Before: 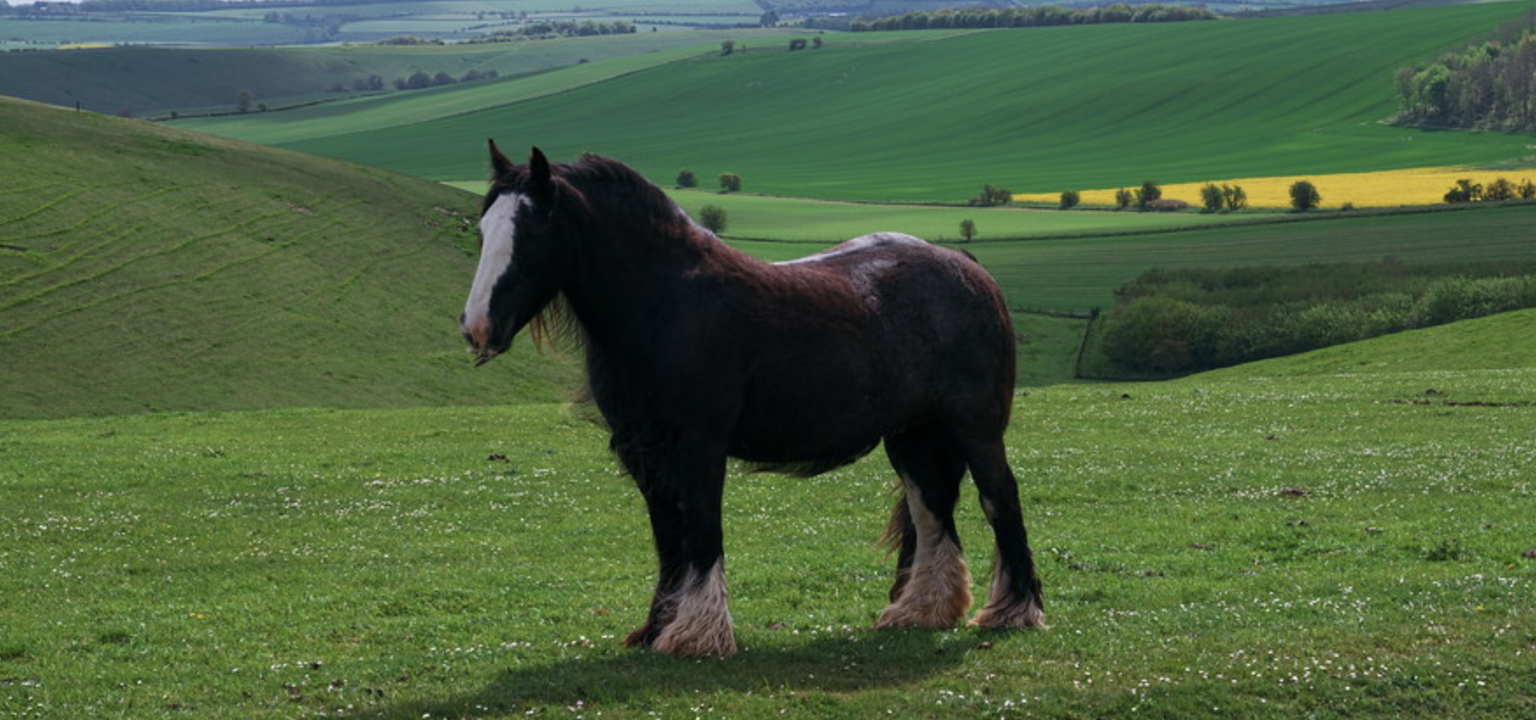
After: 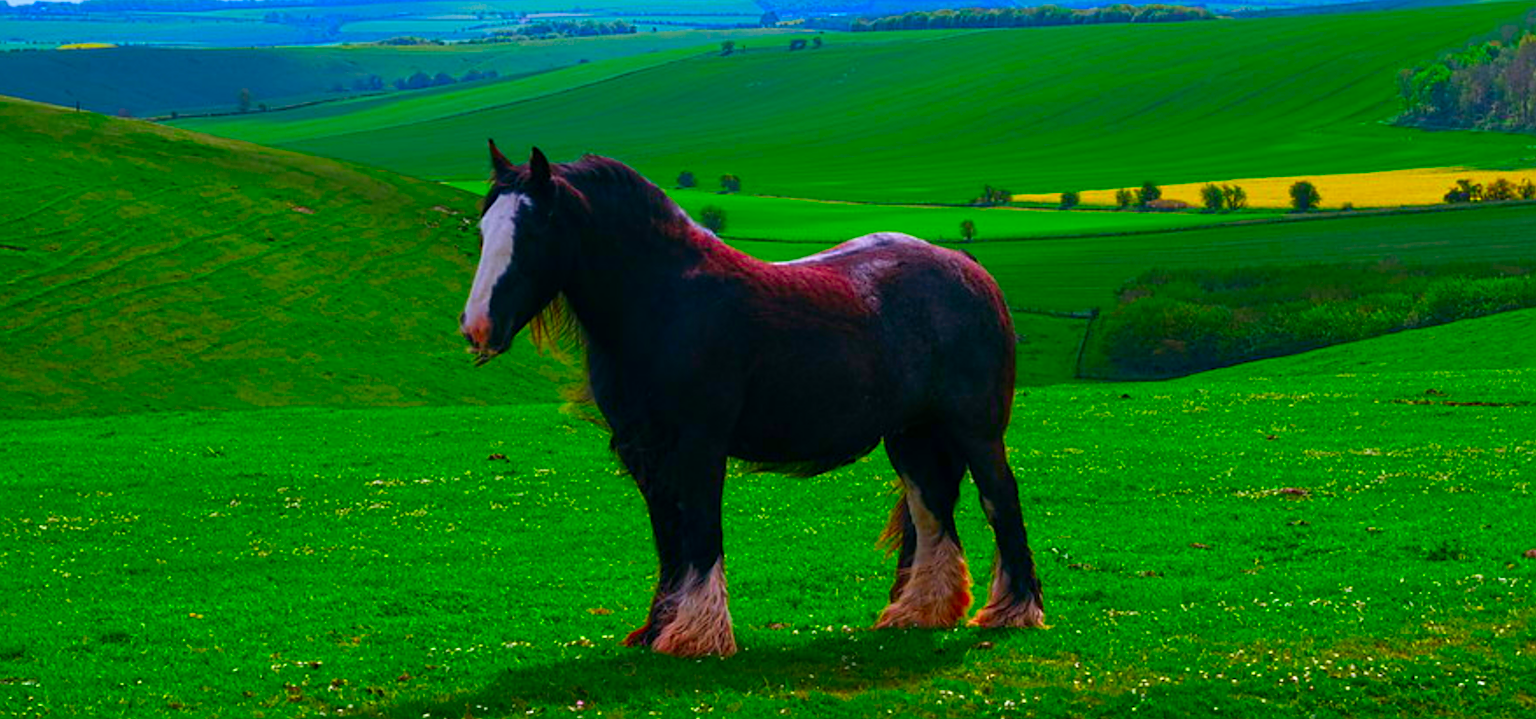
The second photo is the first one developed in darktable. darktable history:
sharpen: on, module defaults
color correction: saturation 3
